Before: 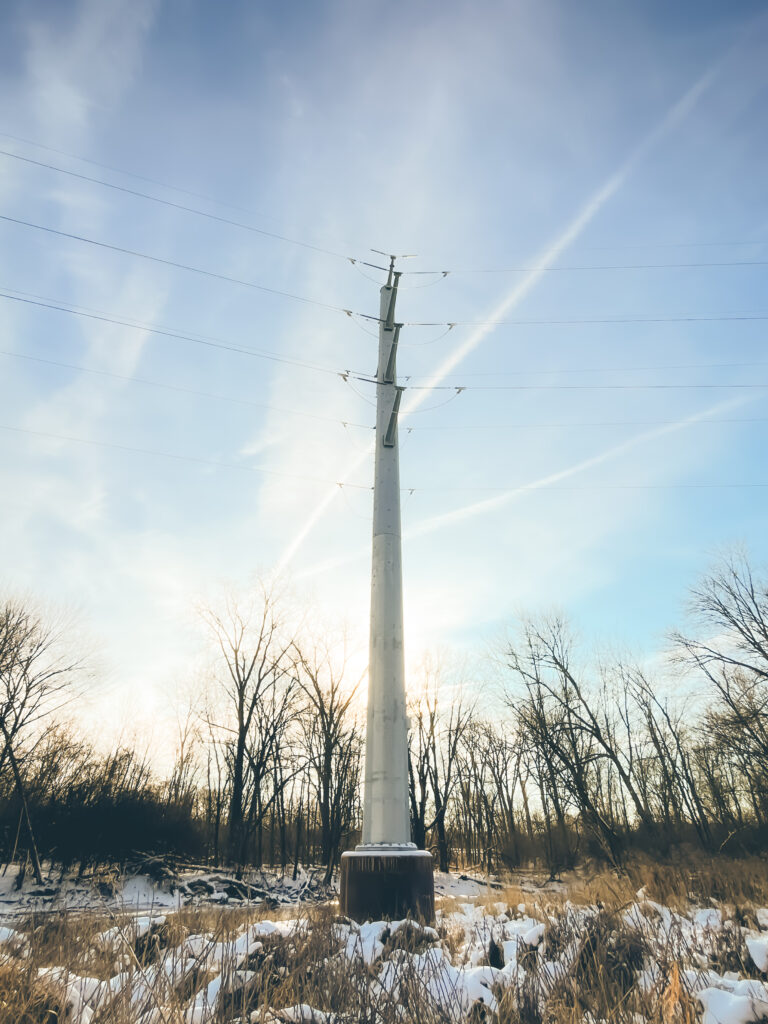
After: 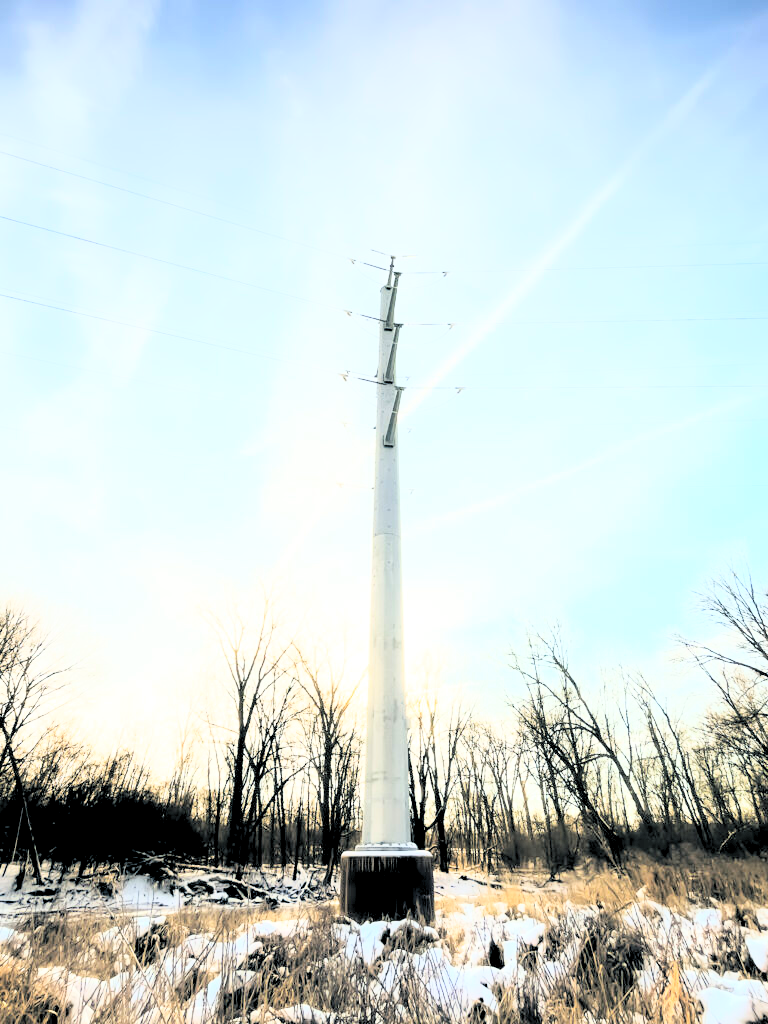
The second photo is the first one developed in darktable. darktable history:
rgb levels: levels [[0.029, 0.461, 0.922], [0, 0.5, 1], [0, 0.5, 1]]
base curve: curves: ch0 [(0, 0) (0.018, 0.026) (0.143, 0.37) (0.33, 0.731) (0.458, 0.853) (0.735, 0.965) (0.905, 0.986) (1, 1)]
